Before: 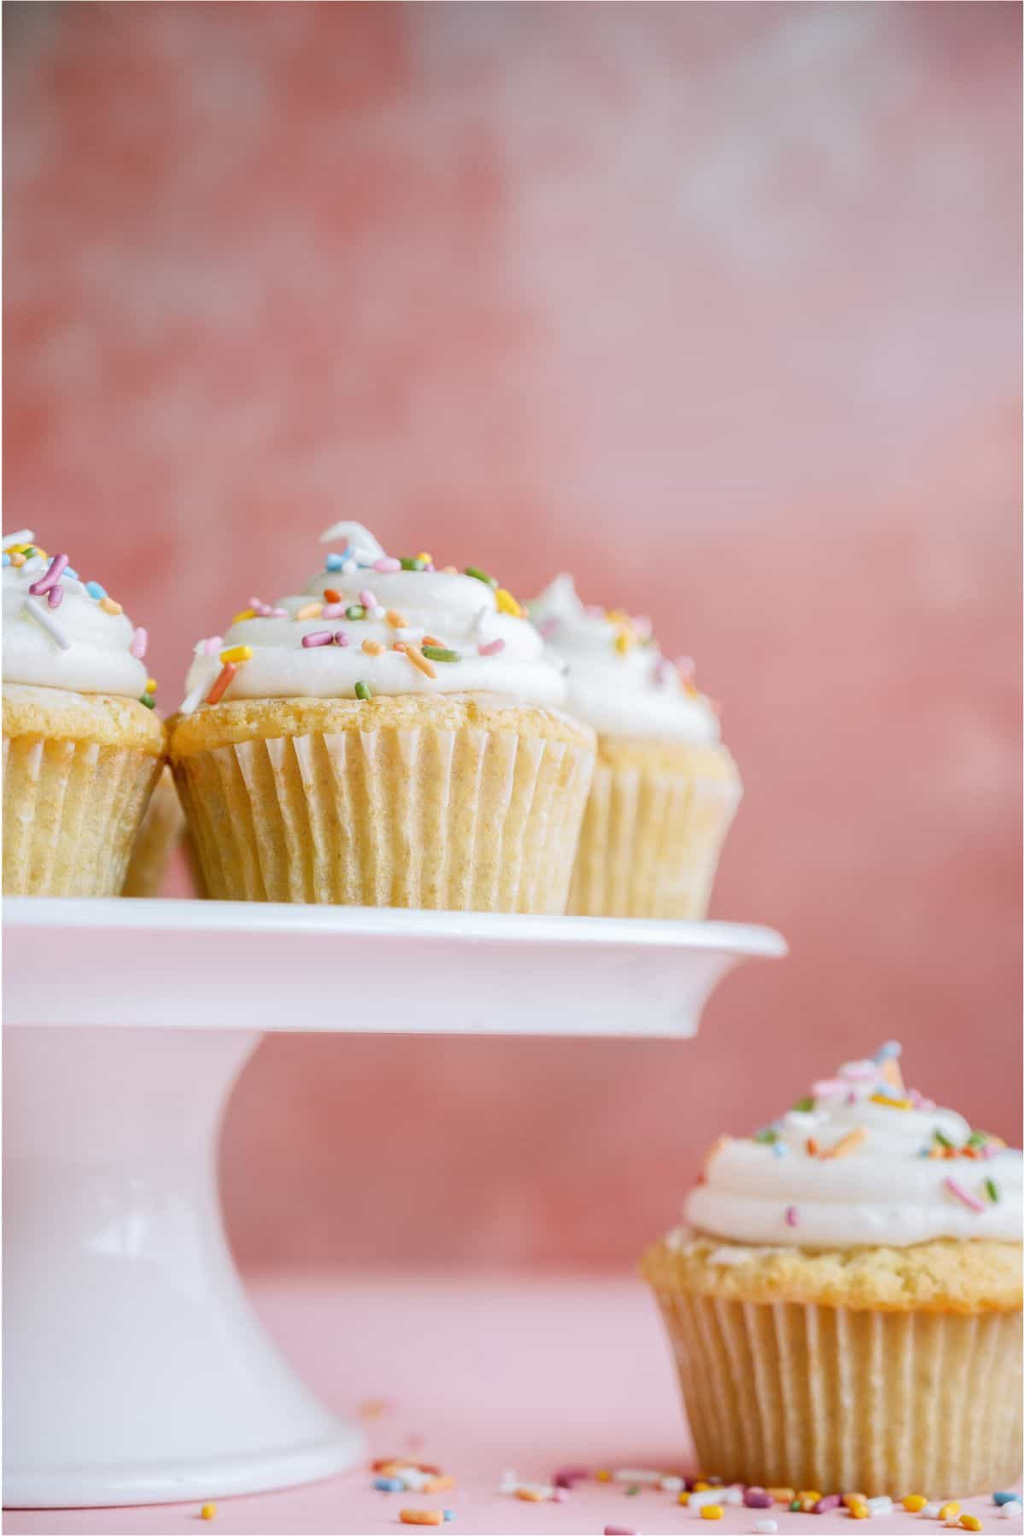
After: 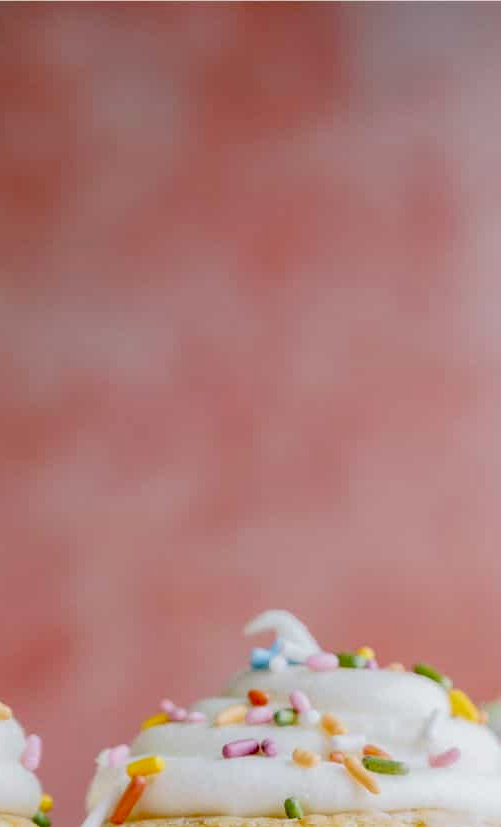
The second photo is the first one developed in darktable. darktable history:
crop and rotate: left 10.941%, top 0.069%, right 47.261%, bottom 53.899%
exposure: black level correction 0.046, exposure -0.23 EV, compensate highlight preservation false
